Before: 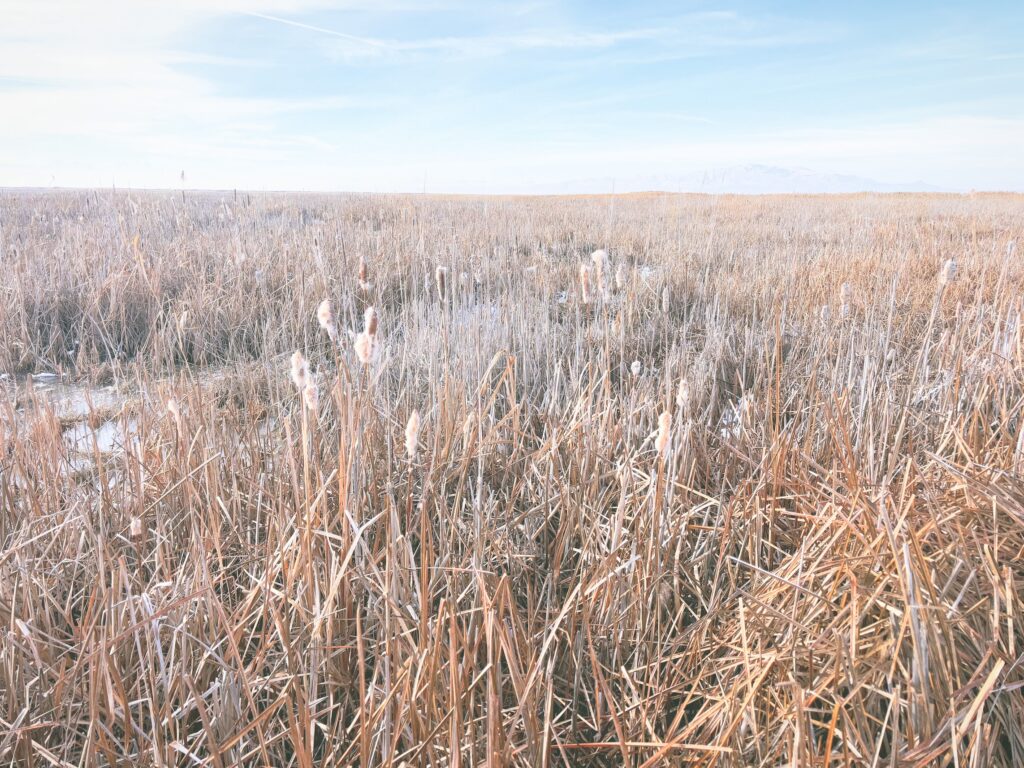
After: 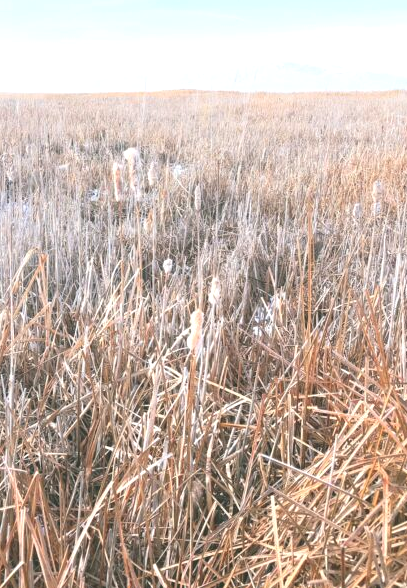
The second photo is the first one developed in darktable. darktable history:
crop: left 45.721%, top 13.393%, right 14.118%, bottom 10.01%
color balance: contrast 10%
